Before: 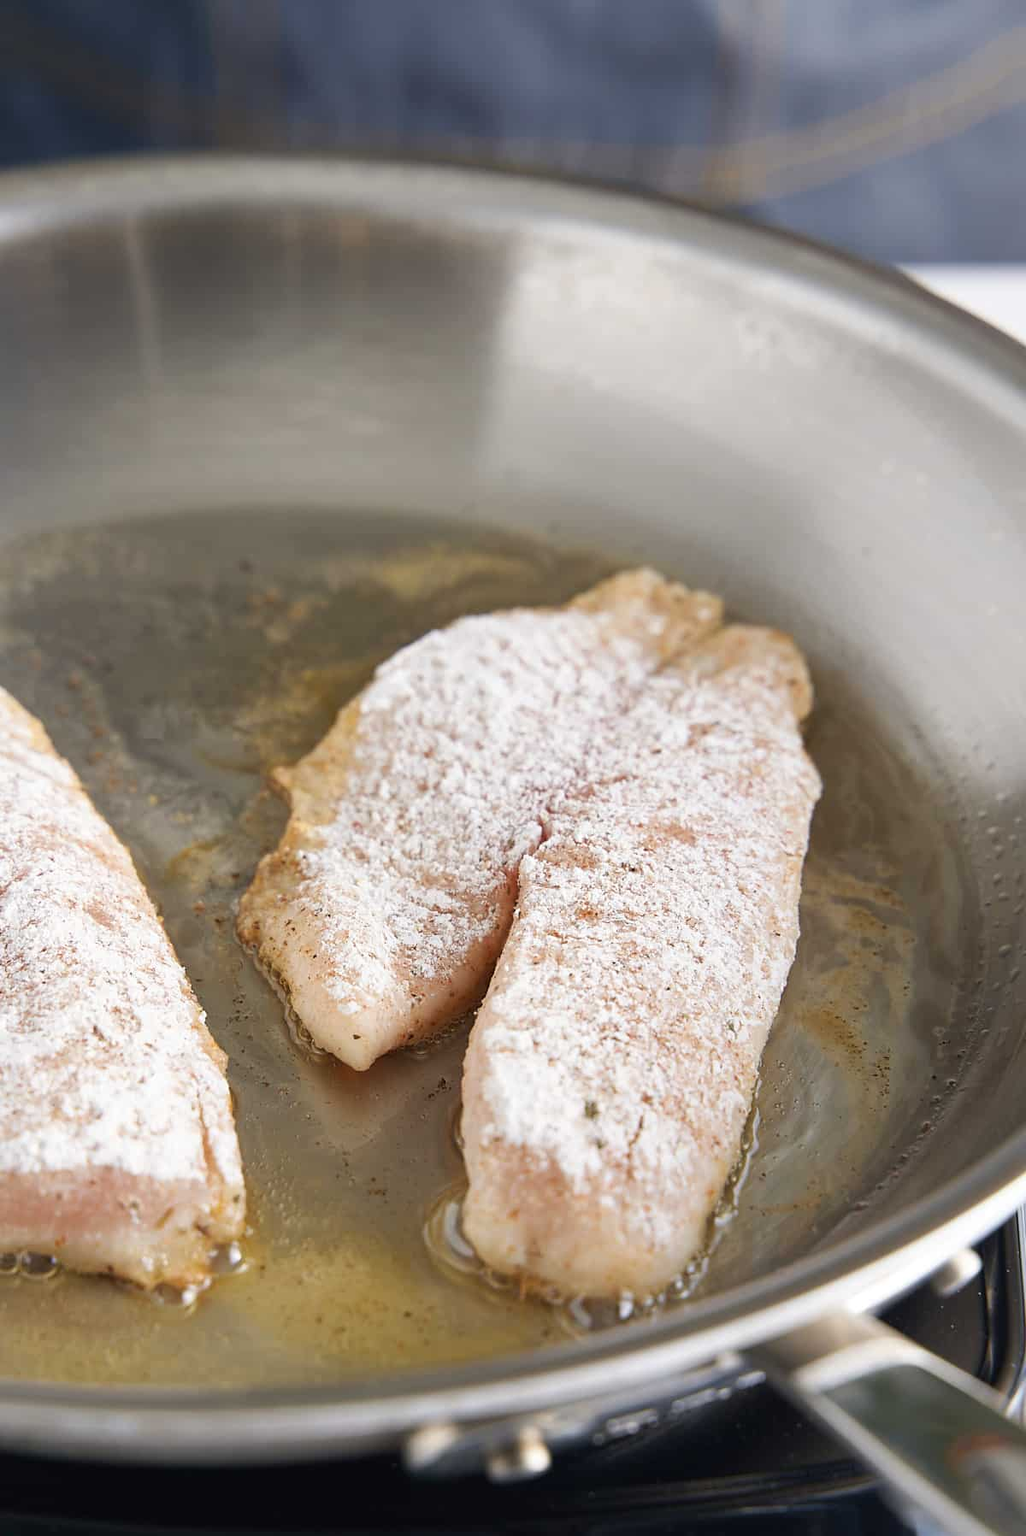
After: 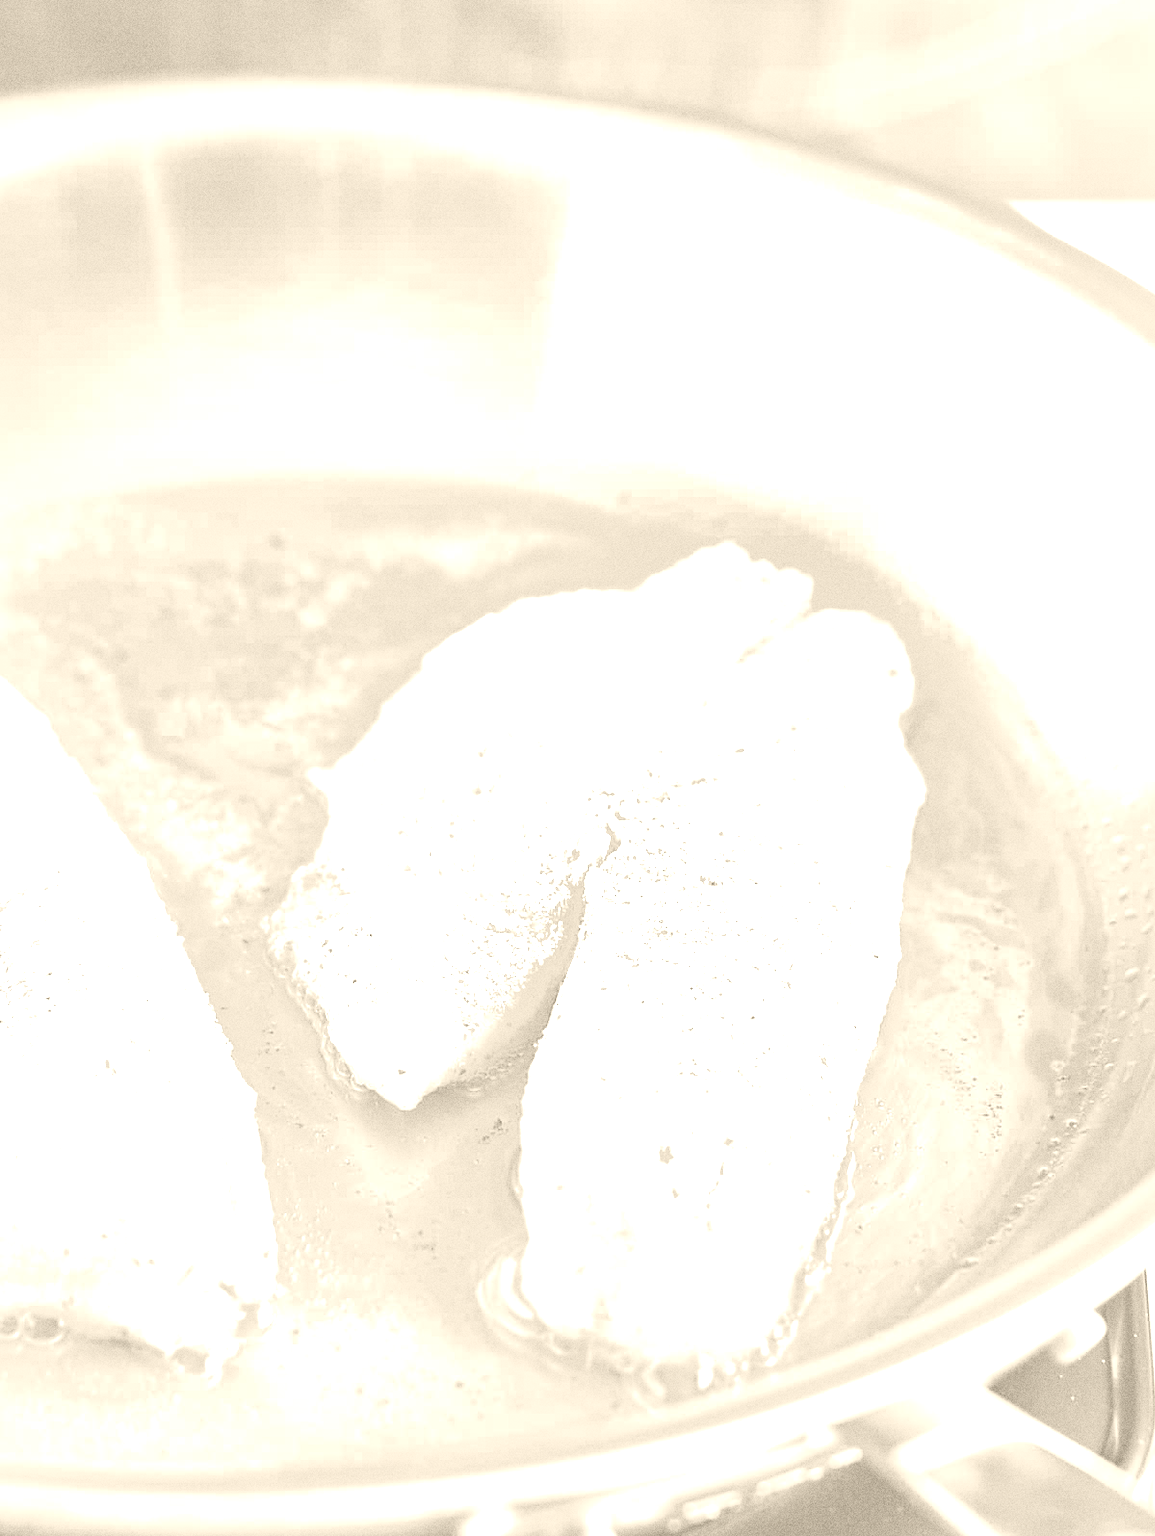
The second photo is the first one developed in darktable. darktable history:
crop and rotate: top 5.609%, bottom 5.609%
tone equalizer: -8 EV -0.417 EV, -7 EV -0.389 EV, -6 EV -0.333 EV, -5 EV -0.222 EV, -3 EV 0.222 EV, -2 EV 0.333 EV, -1 EV 0.389 EV, +0 EV 0.417 EV, edges refinement/feathering 500, mask exposure compensation -1.57 EV, preserve details no
exposure: black level correction 0, exposure 1.1 EV, compensate exposure bias true, compensate highlight preservation false
local contrast: mode bilateral grid, contrast 20, coarseness 50, detail 120%, midtone range 0.2
shadows and highlights: shadows 40, highlights -60
colorize: hue 36°, saturation 71%, lightness 80.79%
grain: coarseness 0.09 ISO, strength 40%
haze removal: compatibility mode true, adaptive false
